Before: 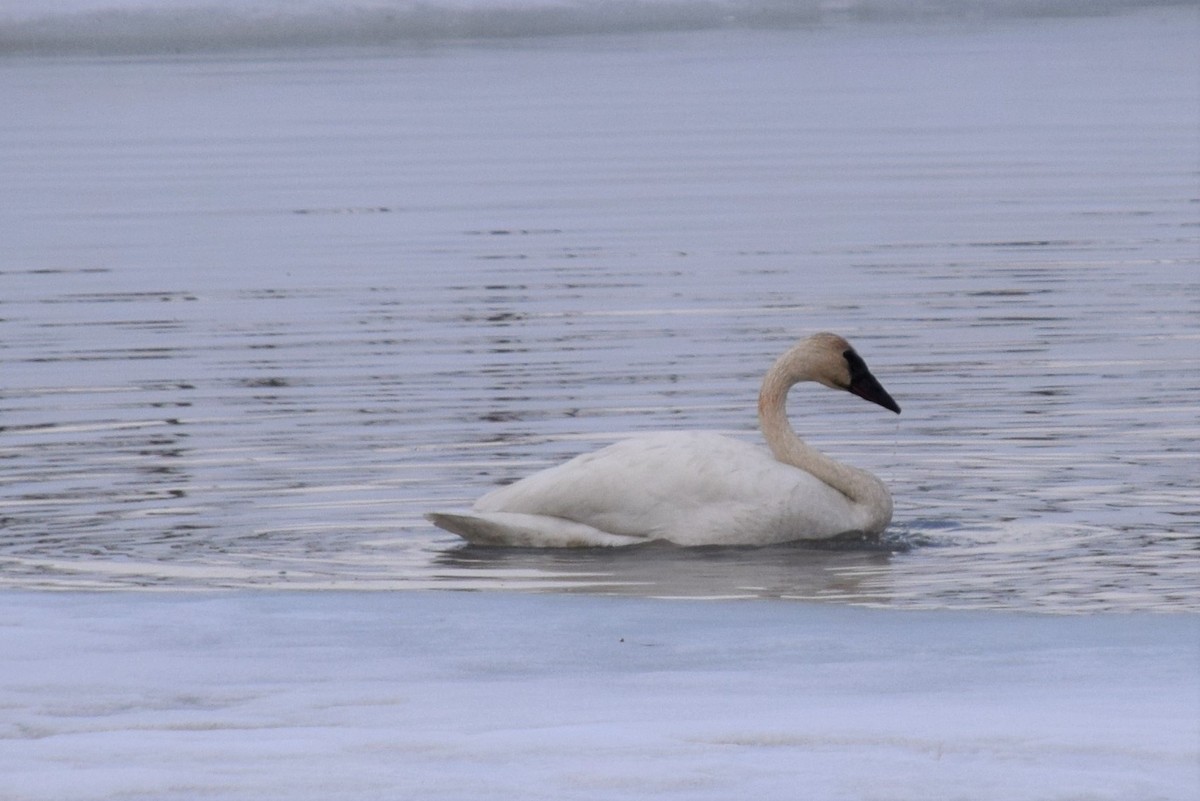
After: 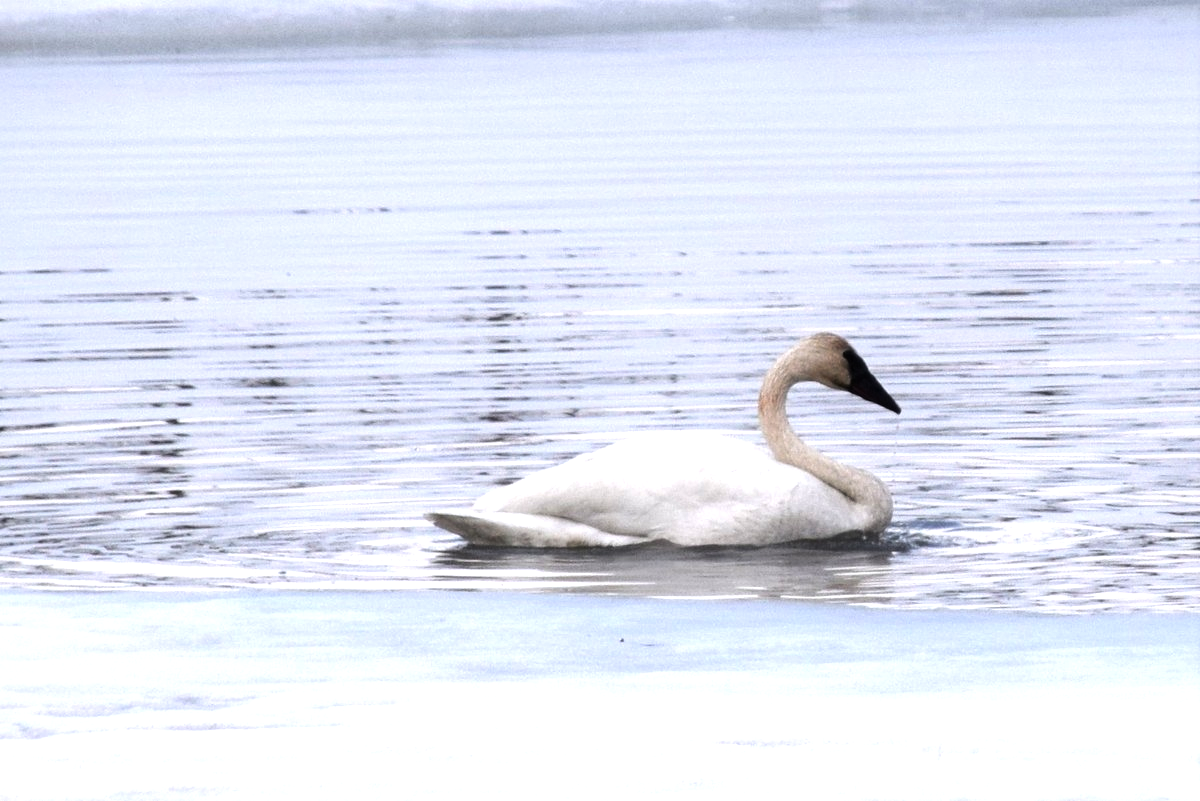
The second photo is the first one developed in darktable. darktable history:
tone equalizer: -8 EV -1.05 EV, -7 EV -1.03 EV, -6 EV -0.851 EV, -5 EV -0.6 EV, -3 EV 0.586 EV, -2 EV 0.858 EV, -1 EV 0.994 EV, +0 EV 1.08 EV, edges refinement/feathering 500, mask exposure compensation -1.57 EV, preserve details no
exposure: exposure 0.294 EV, compensate highlight preservation false
local contrast: mode bilateral grid, contrast 20, coarseness 50, detail 120%, midtone range 0.2
